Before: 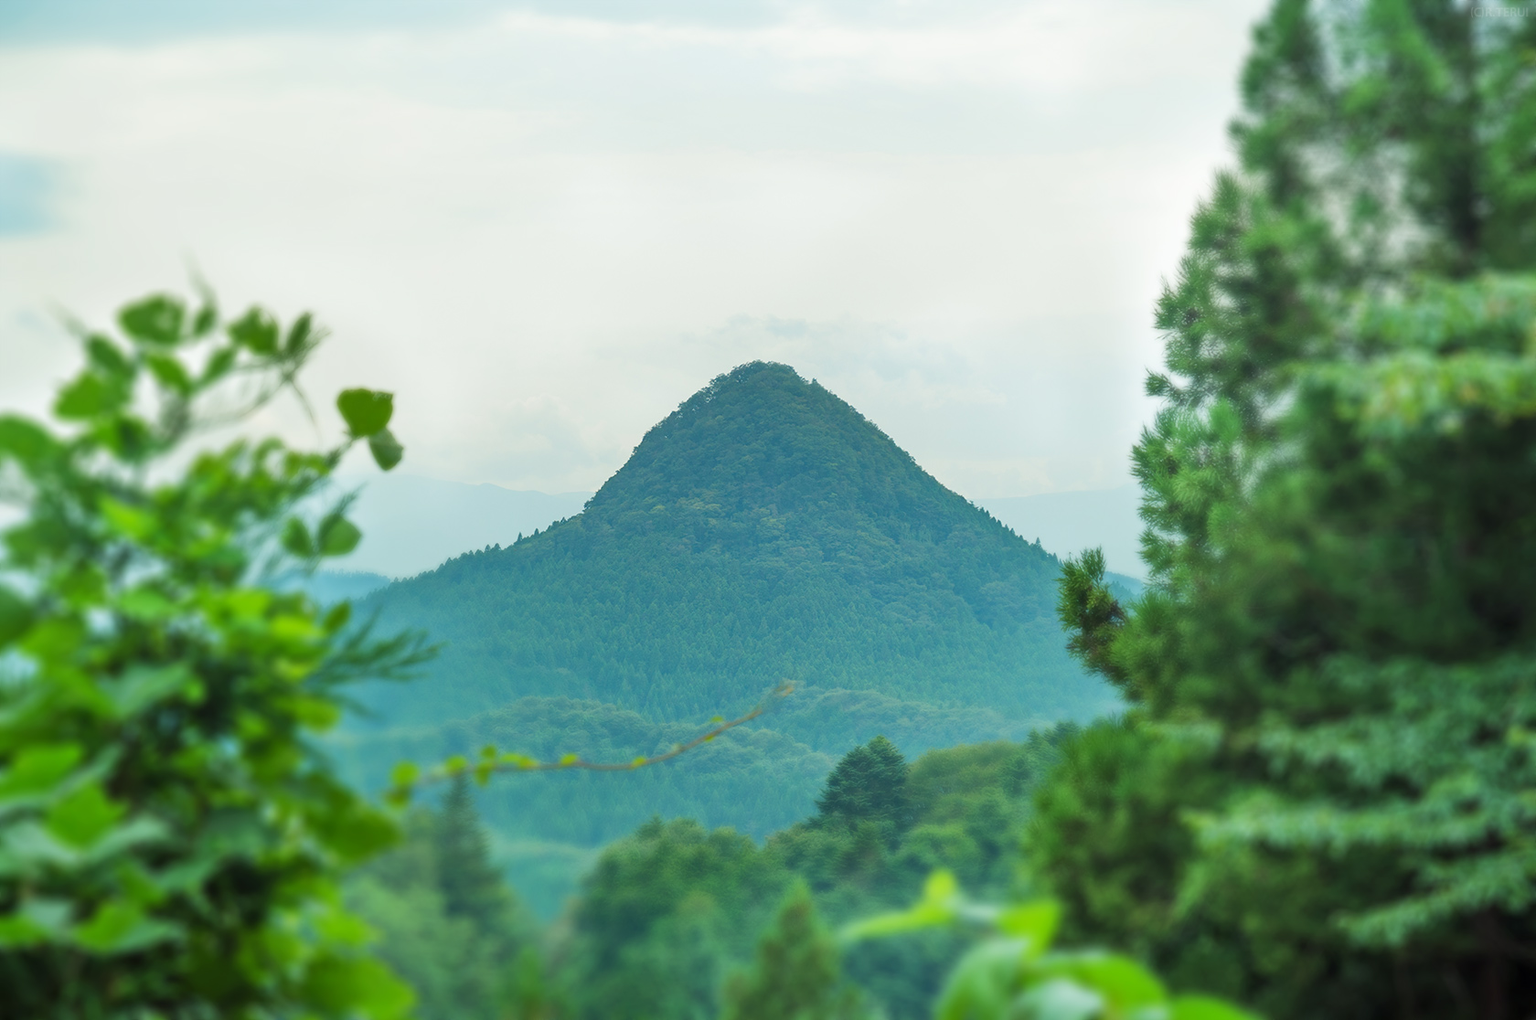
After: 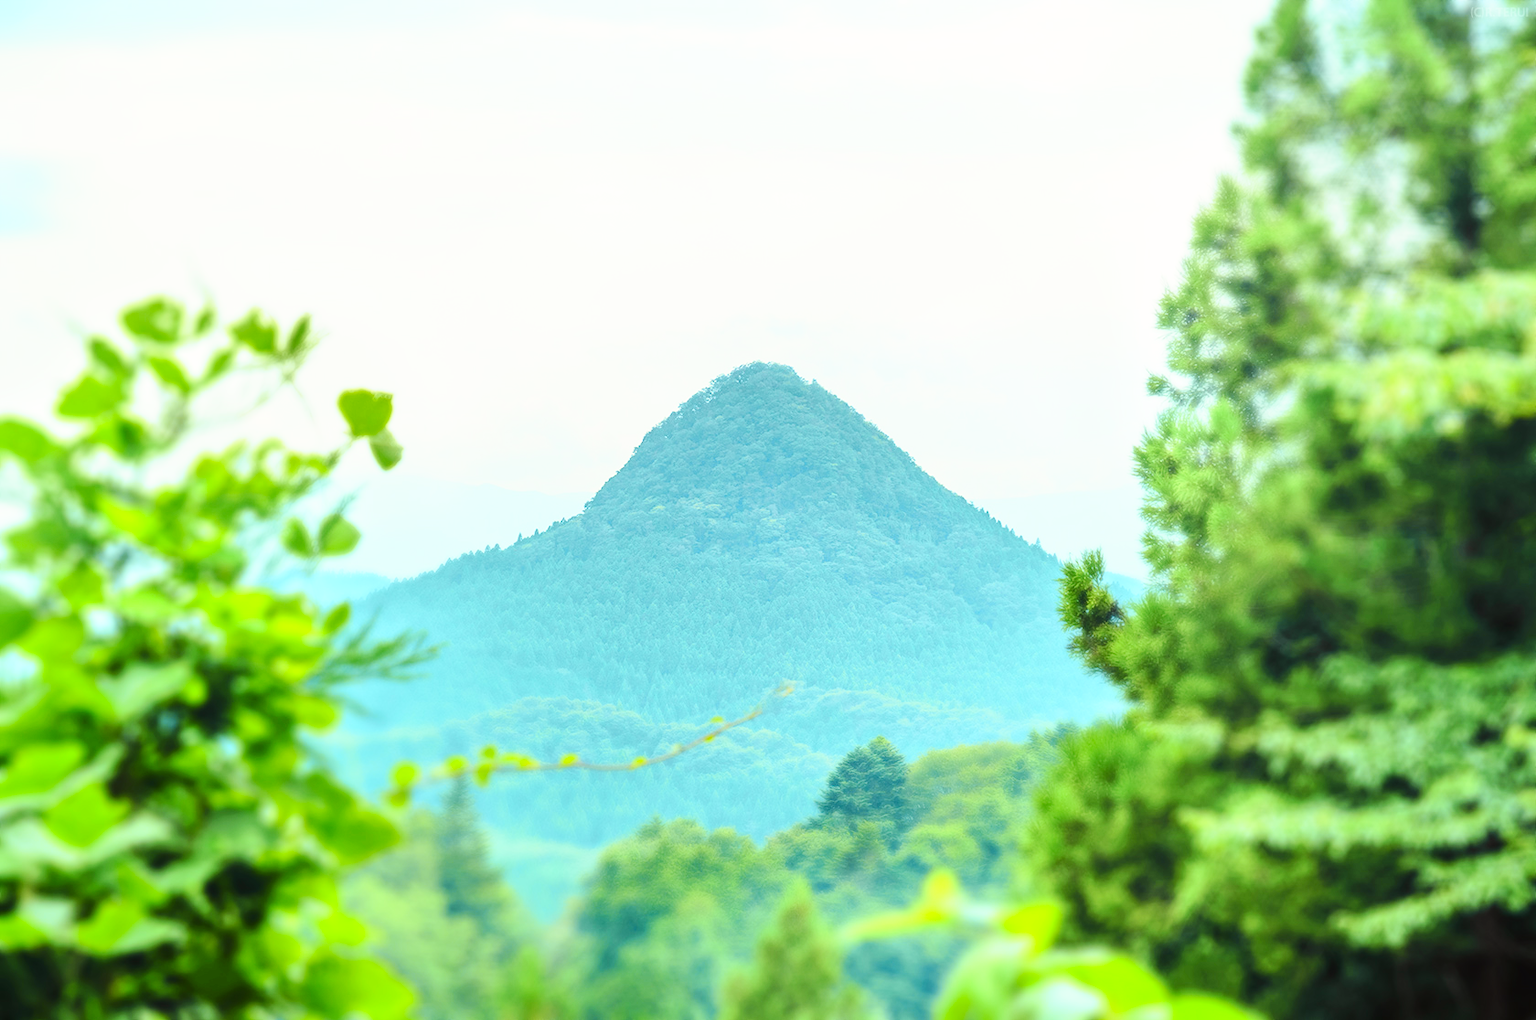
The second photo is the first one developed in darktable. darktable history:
contrast brightness saturation: brightness 0.09, saturation 0.19
tone equalizer: on, module defaults
tone curve: curves: ch0 [(0, 0.024) (0.049, 0.038) (0.176, 0.162) (0.311, 0.337) (0.416, 0.471) (0.565, 0.658) (0.817, 0.911) (1, 1)]; ch1 [(0, 0) (0.339, 0.358) (0.445, 0.439) (0.476, 0.47) (0.504, 0.504) (0.53, 0.511) (0.557, 0.558) (0.627, 0.664) (0.728, 0.786) (1, 1)]; ch2 [(0, 0) (0.327, 0.324) (0.417, 0.44) (0.46, 0.453) (0.502, 0.504) (0.526, 0.52) (0.549, 0.561) (0.619, 0.657) (0.76, 0.765) (1, 1)], color space Lab, independent channels, preserve colors none
base curve: curves: ch0 [(0, 0) (0.028, 0.03) (0.121, 0.232) (0.46, 0.748) (0.859, 0.968) (1, 1)], preserve colors none
